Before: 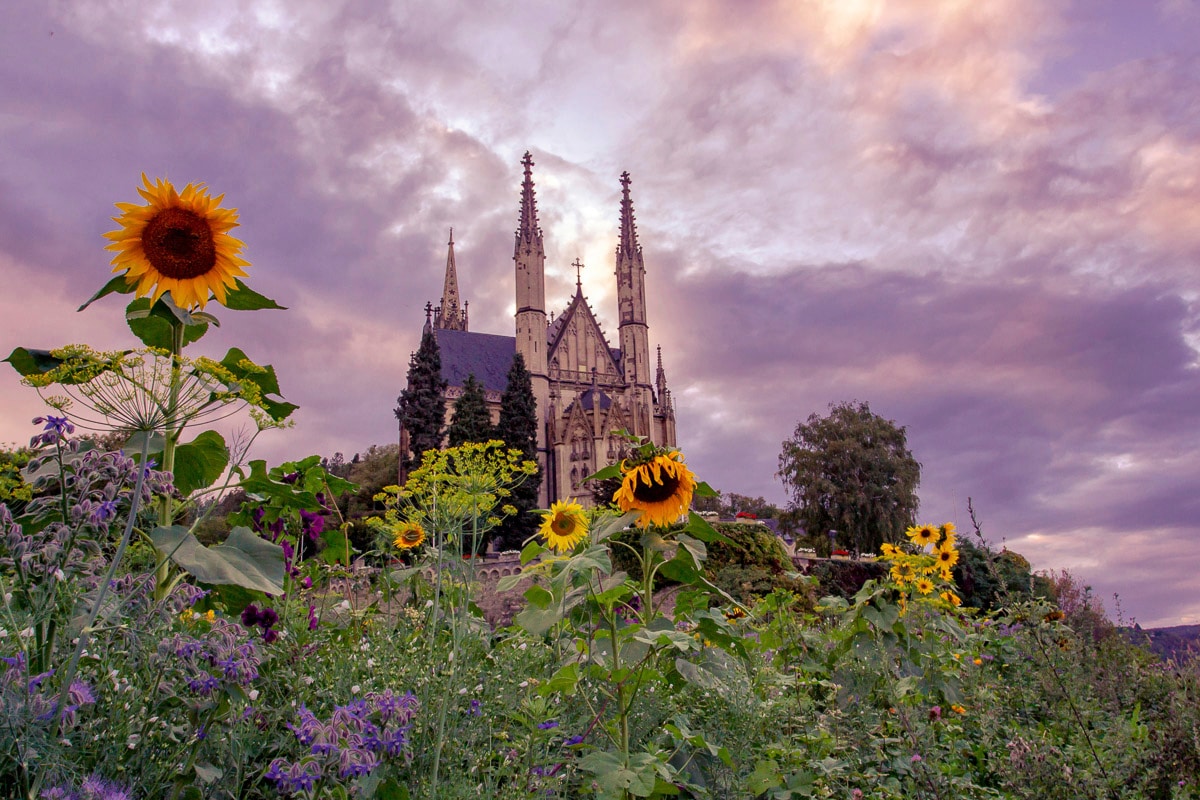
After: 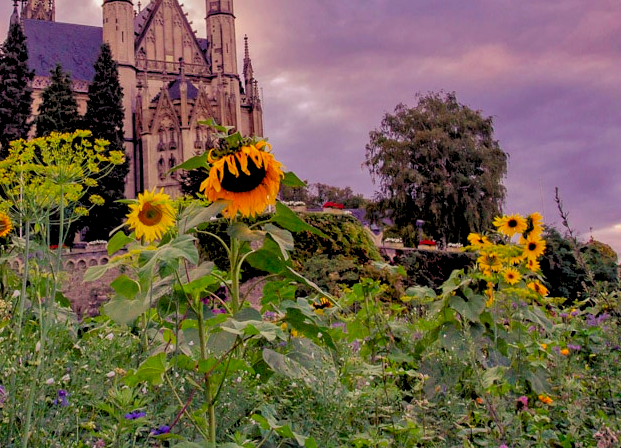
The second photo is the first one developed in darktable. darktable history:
tone equalizer: -8 EV 0.25 EV, -7 EV 0.417 EV, -6 EV 0.417 EV, -5 EV 0.25 EV, -3 EV -0.25 EV, -2 EV -0.417 EV, -1 EV -0.417 EV, +0 EV -0.25 EV, edges refinement/feathering 500, mask exposure compensation -1.57 EV, preserve details guided filter
rgb levels: levels [[0.013, 0.434, 0.89], [0, 0.5, 1], [0, 0.5, 1]]
crop: left 34.479%, top 38.822%, right 13.718%, bottom 5.172%
white balance: red 1.009, blue 0.985
contrast brightness saturation: contrast 0.08, saturation 0.2
